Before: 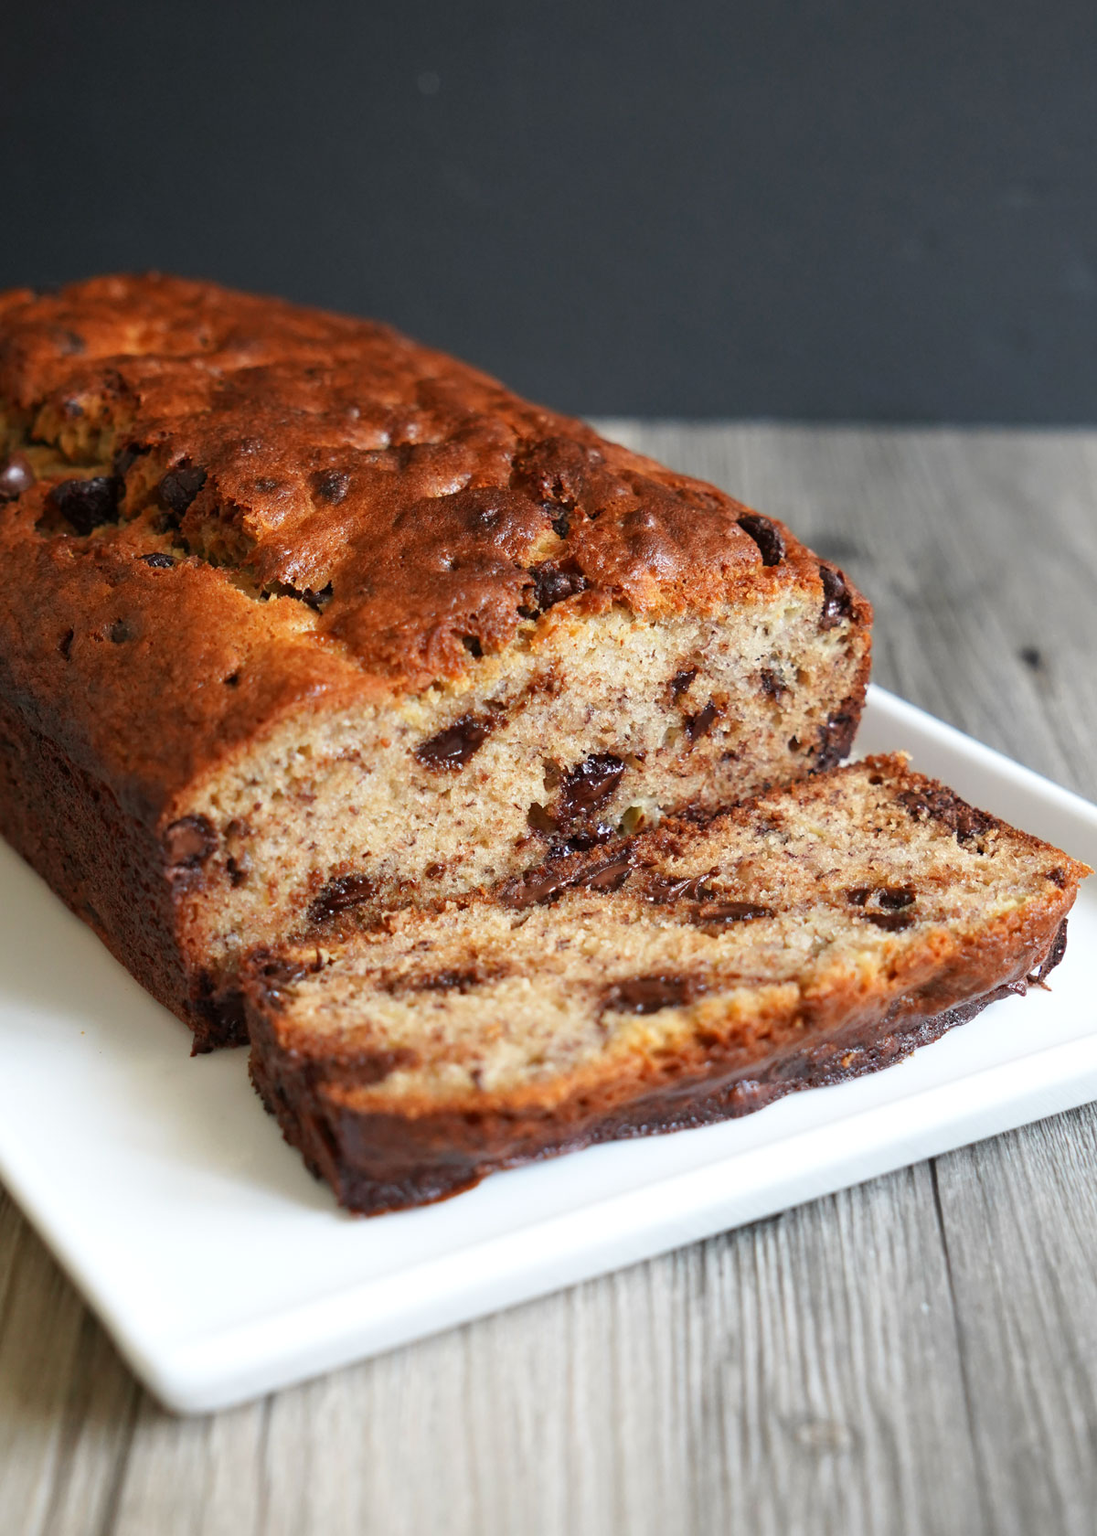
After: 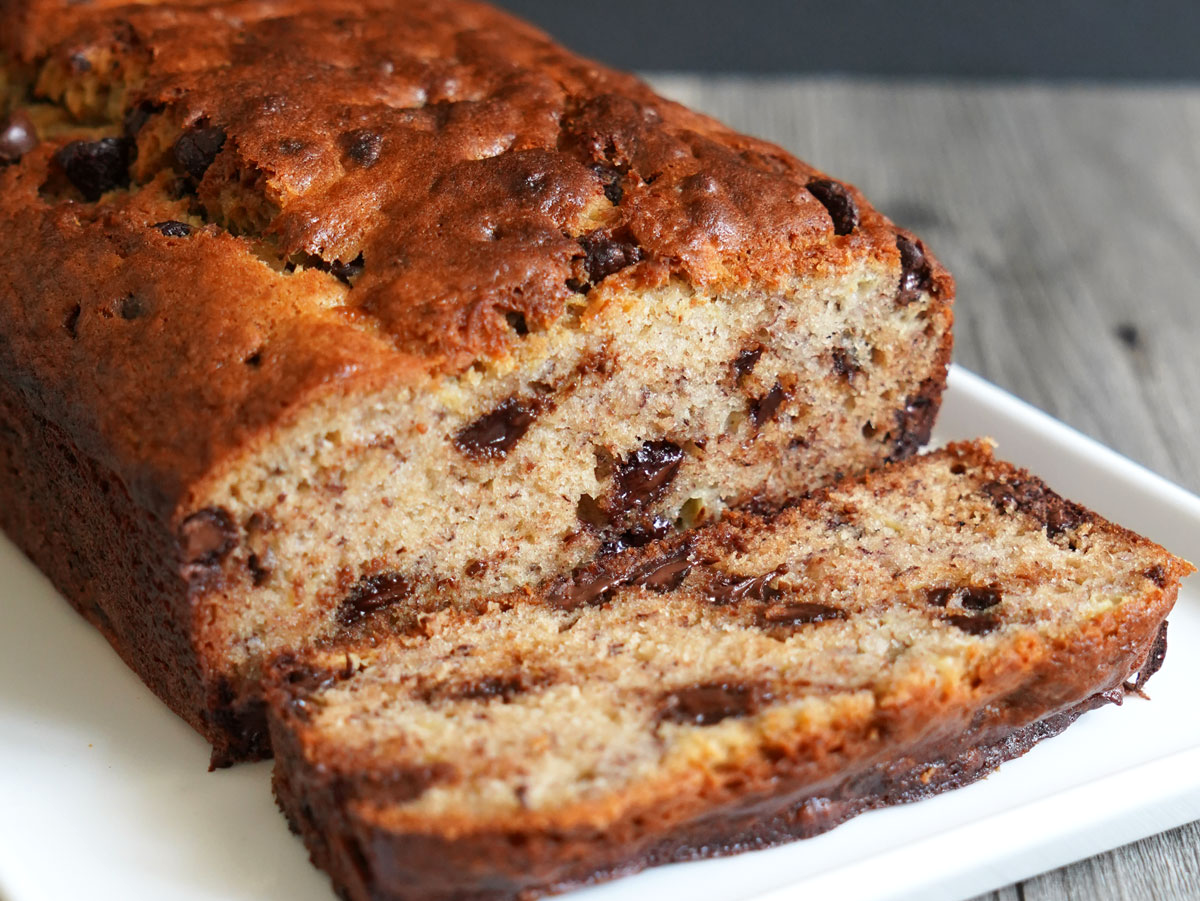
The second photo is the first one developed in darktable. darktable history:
tone equalizer: edges refinement/feathering 500, mask exposure compensation -1.57 EV, preserve details no
crop and rotate: top 22.907%, bottom 23.46%
